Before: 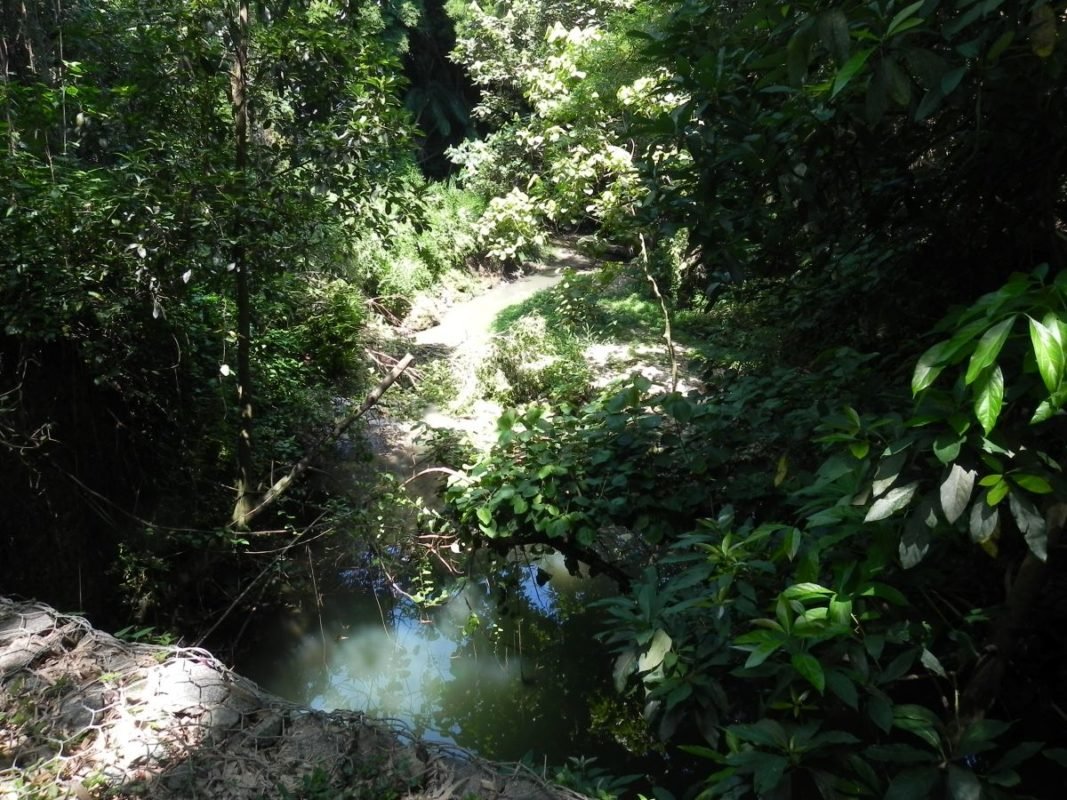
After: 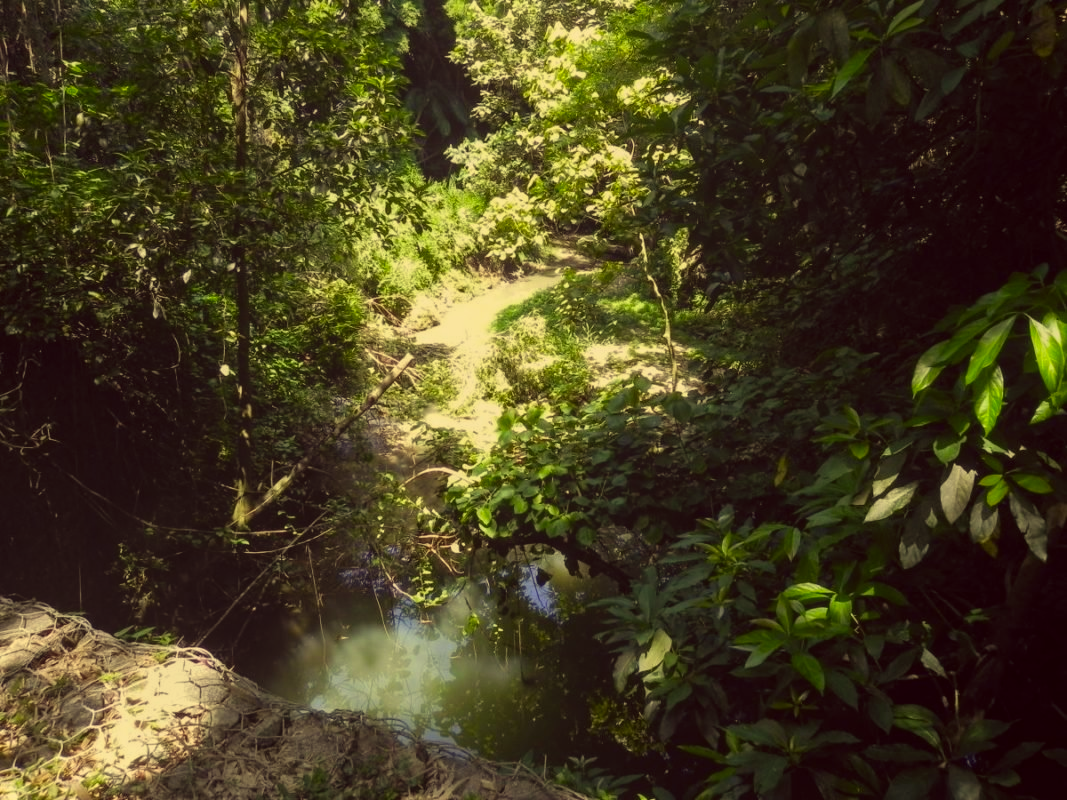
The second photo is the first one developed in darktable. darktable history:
color correction: highlights a* -0.482, highlights b* 40, shadows a* 9.8, shadows b* -0.161
local contrast: highlights 48%, shadows 0%, detail 100%
